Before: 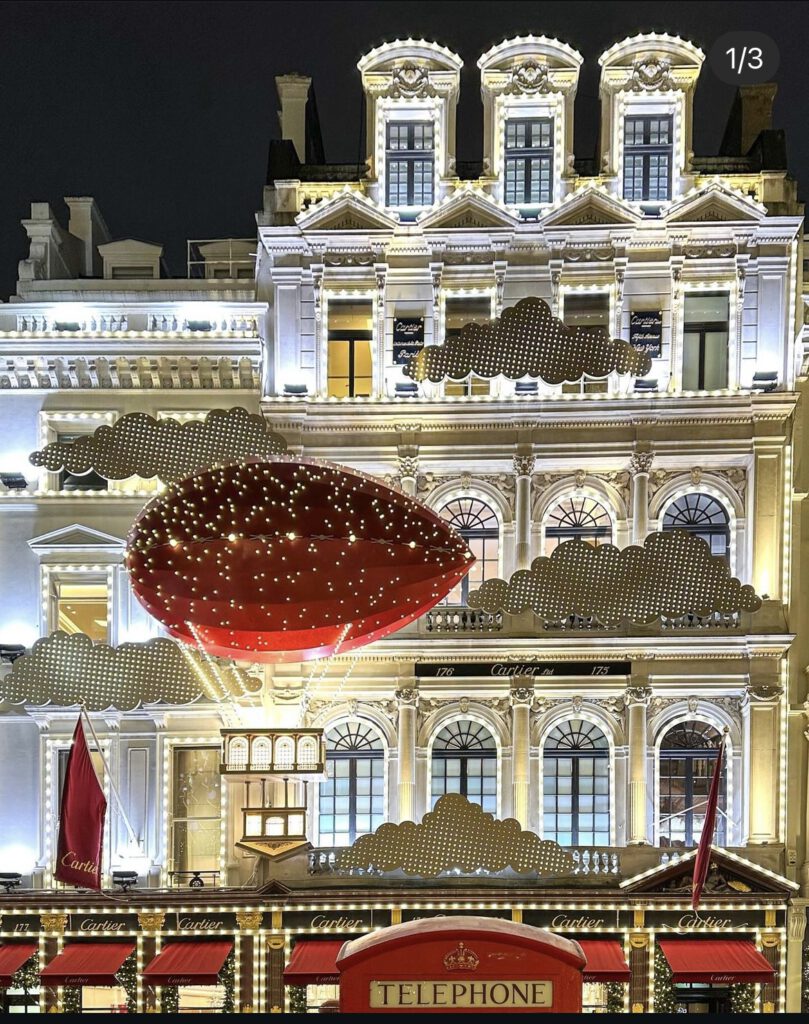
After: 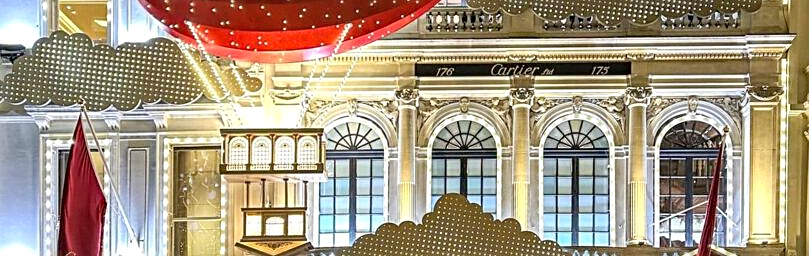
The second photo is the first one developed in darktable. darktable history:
crop and rotate: top 58.635%, bottom 16.272%
local contrast: detail 130%
contrast brightness saturation: contrast 0.054, brightness 0.056, saturation 0.007
sharpen: on, module defaults
haze removal: compatibility mode true, adaptive false
